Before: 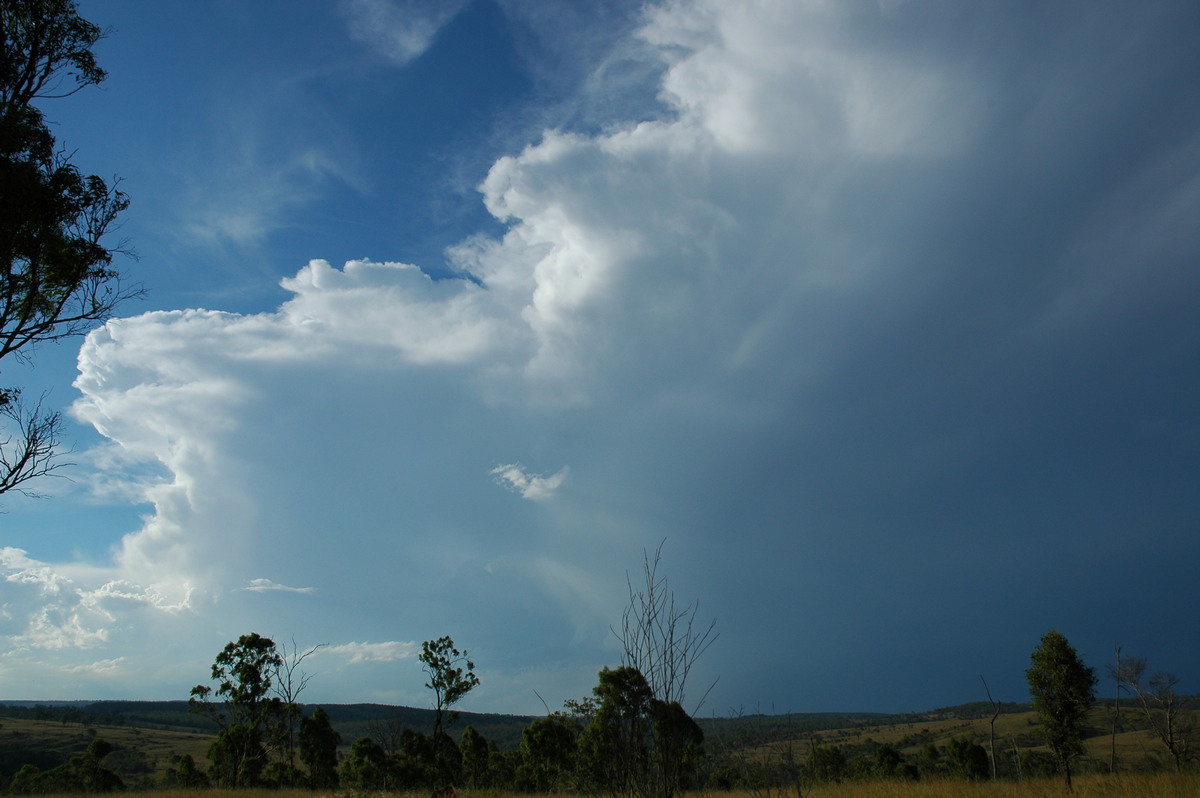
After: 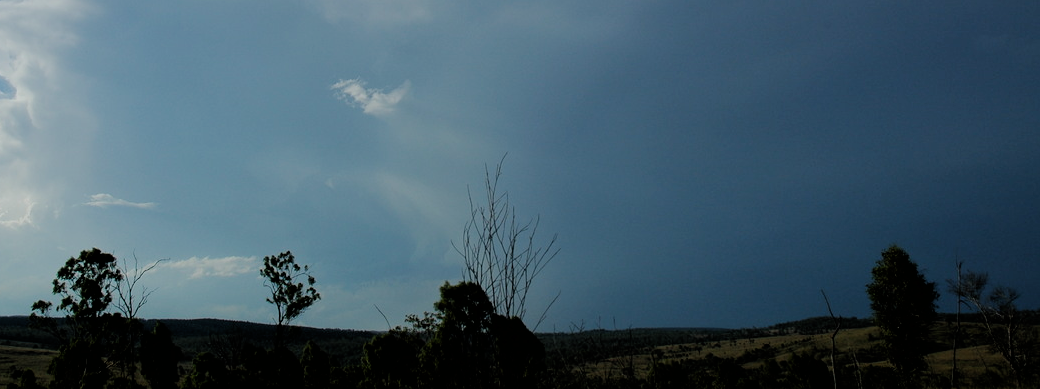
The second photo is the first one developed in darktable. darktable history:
filmic rgb: black relative exposure -4.83 EV, white relative exposure 4.03 EV, hardness 2.82, iterations of high-quality reconstruction 10
crop and rotate: left 13.304%, top 48.258%, bottom 2.92%
